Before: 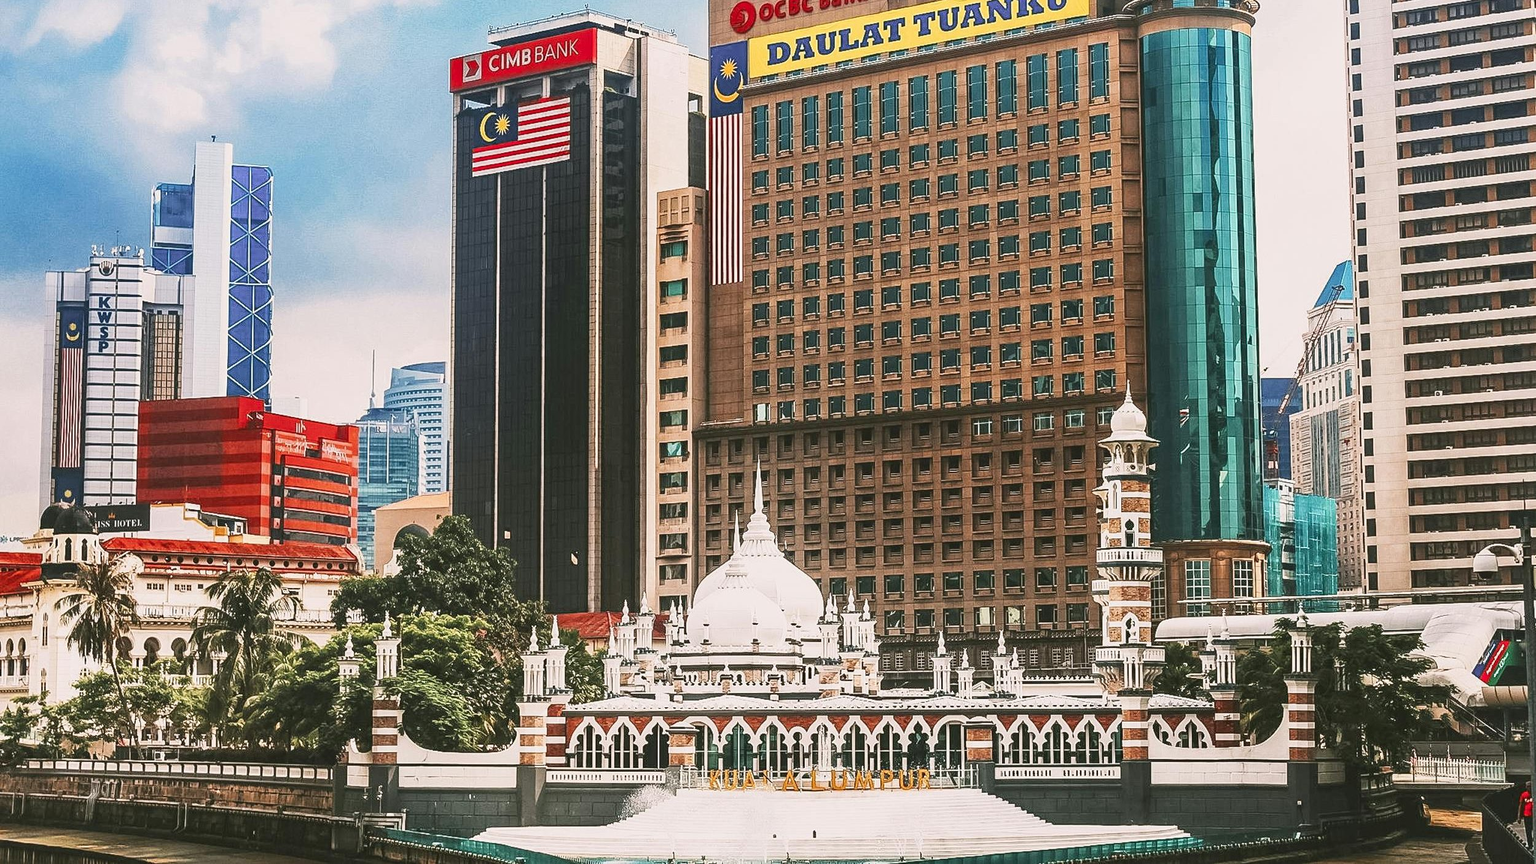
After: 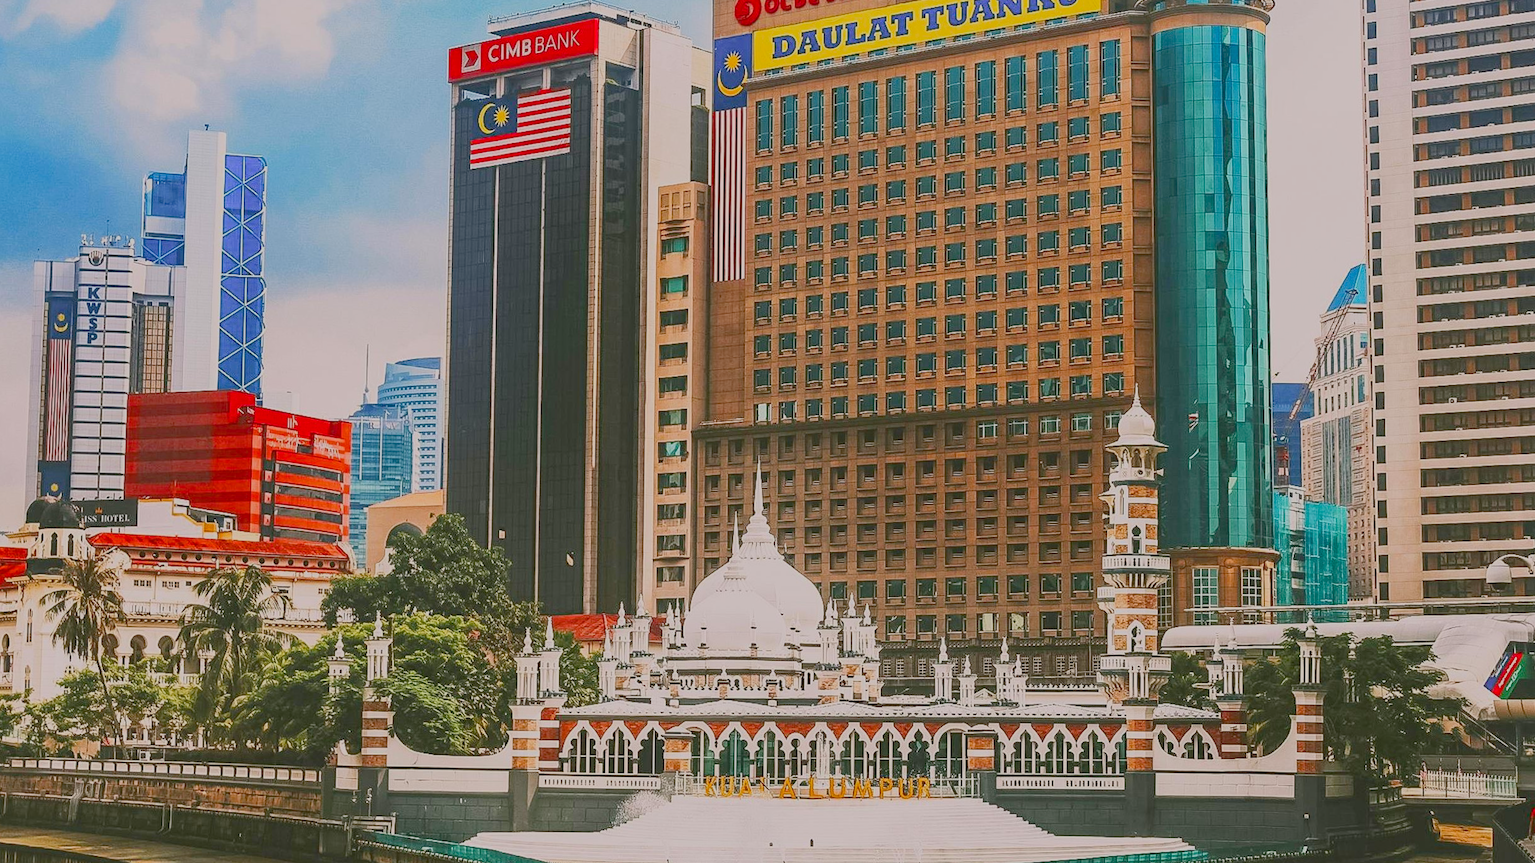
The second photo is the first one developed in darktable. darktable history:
color balance rgb: highlights gain › chroma 0.247%, highlights gain › hue 332.58°, perceptual saturation grading › global saturation 31.237%, contrast -29.549%
crop and rotate: angle -0.623°
